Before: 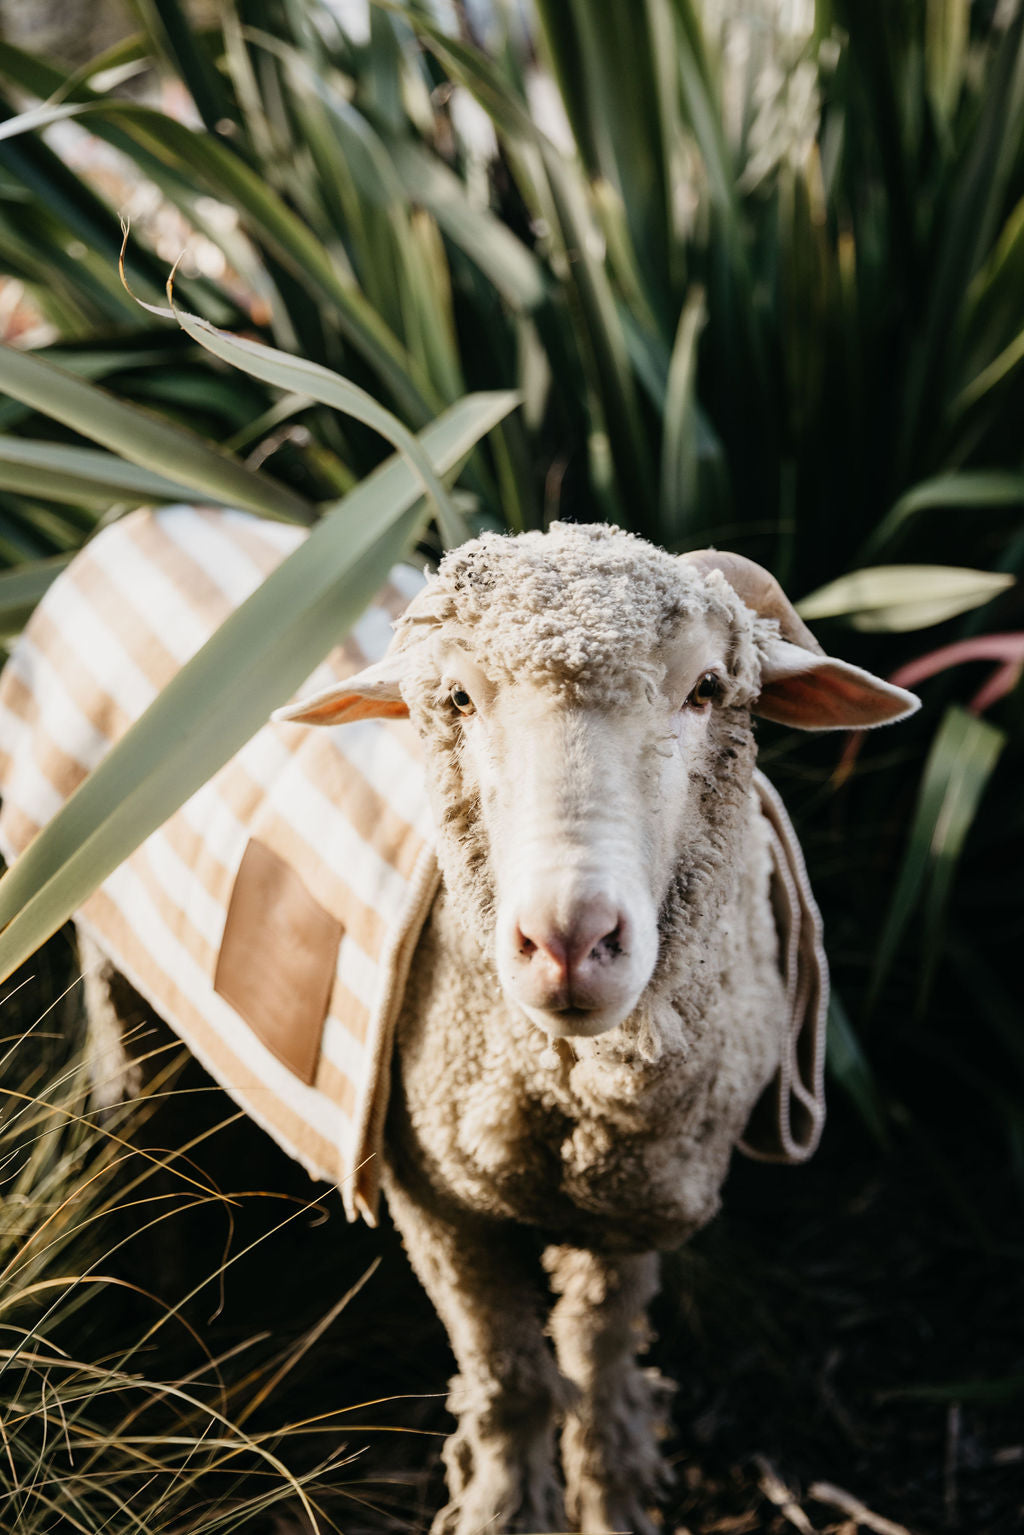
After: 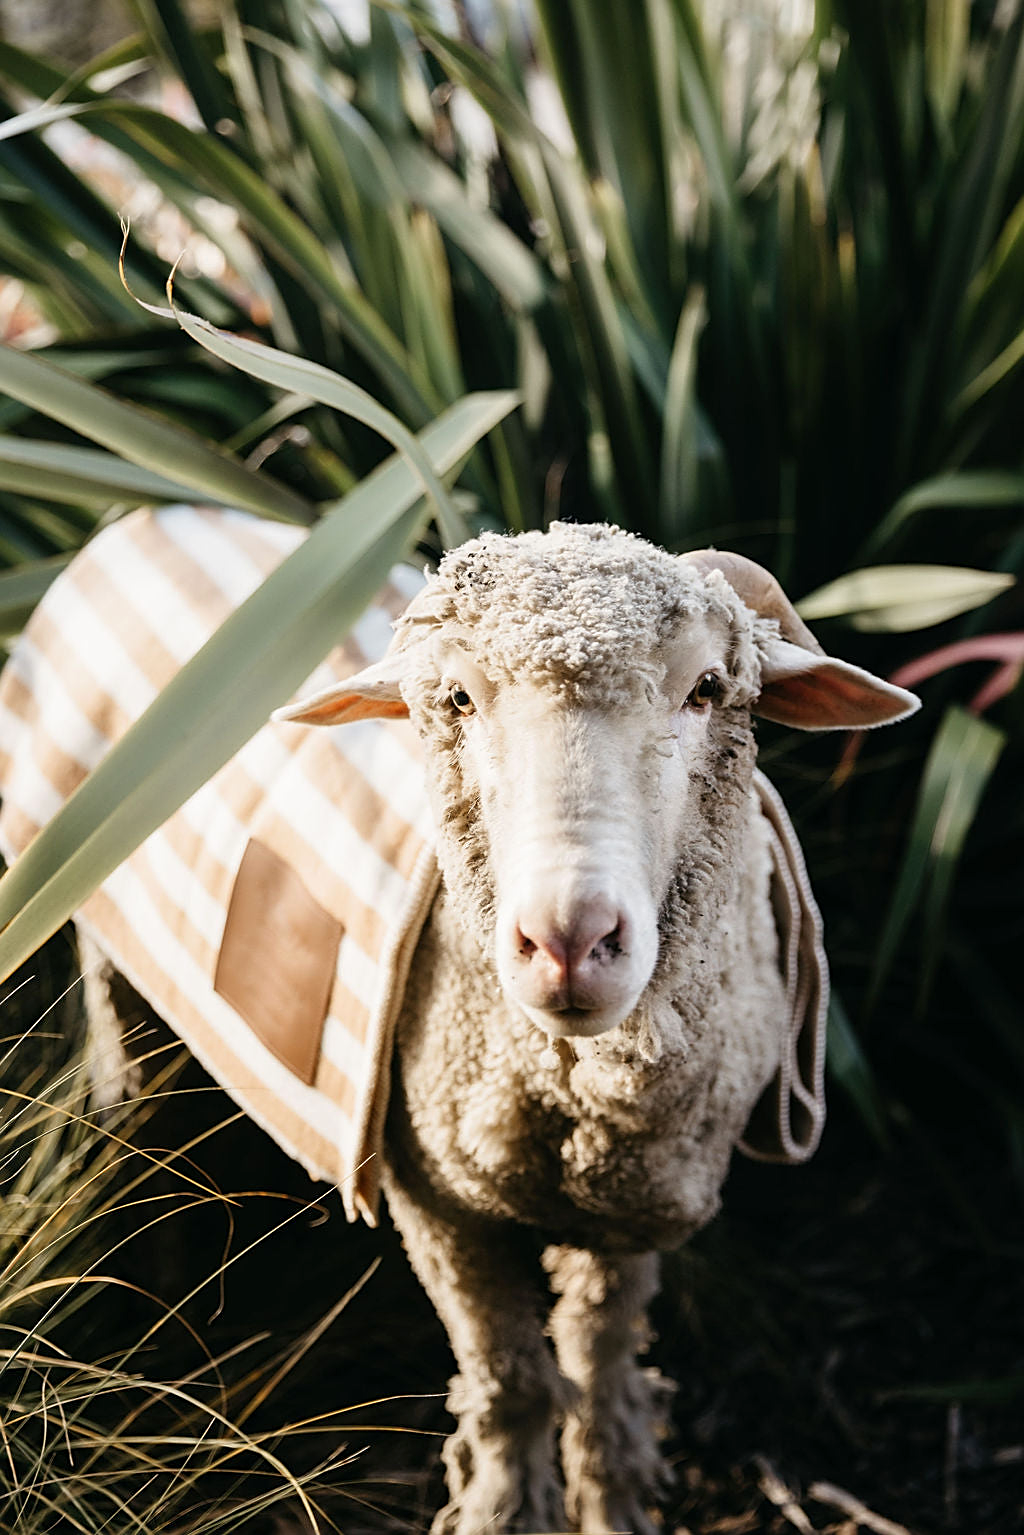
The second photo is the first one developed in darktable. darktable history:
exposure: exposure 0.134 EV, compensate highlight preservation false
sharpen: on, module defaults
